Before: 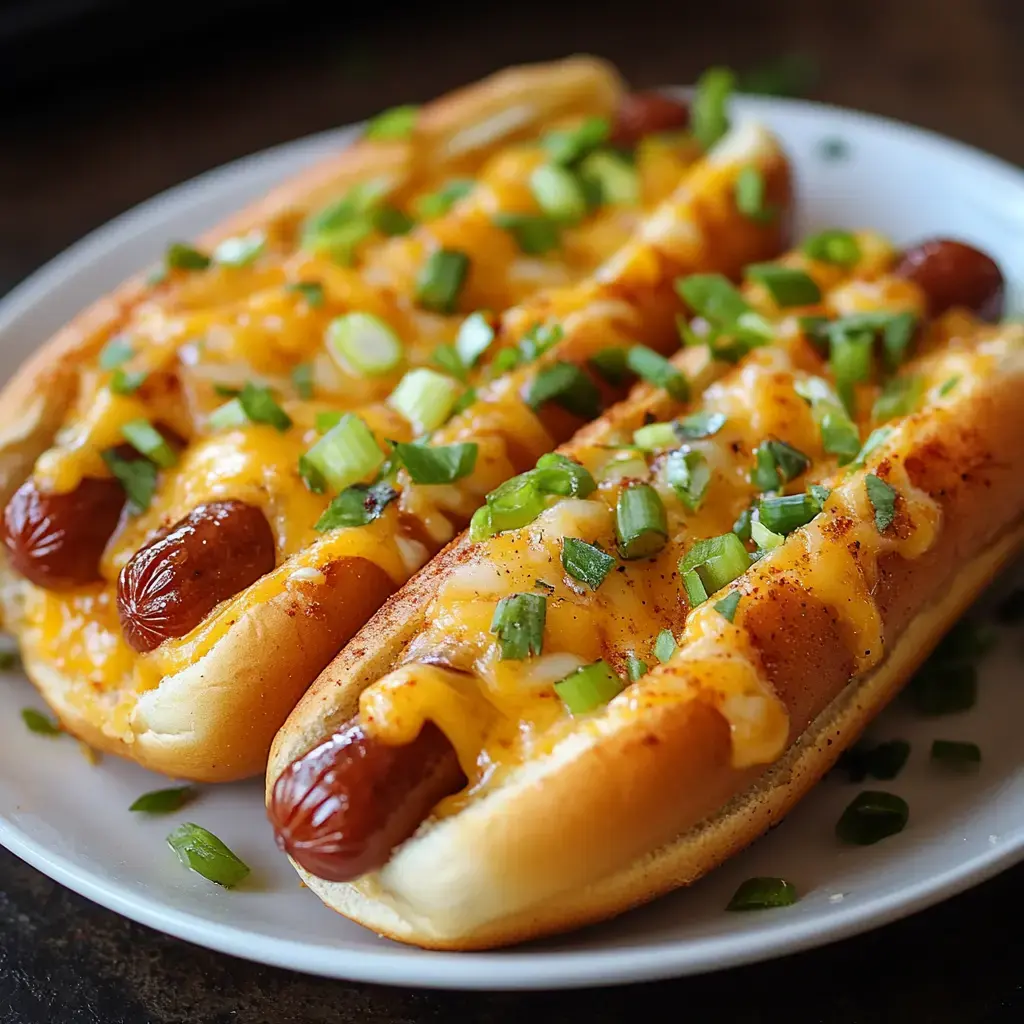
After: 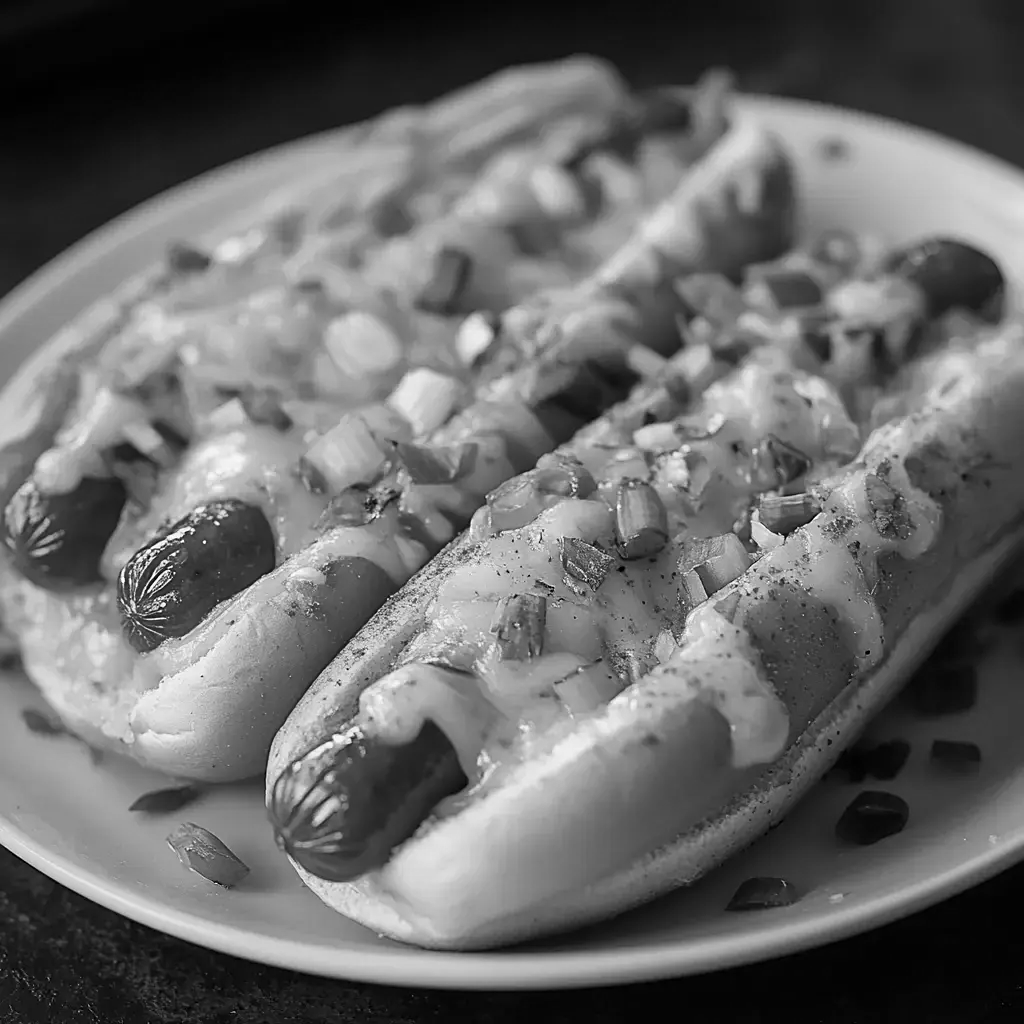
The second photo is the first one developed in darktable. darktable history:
monochrome: a 73.58, b 64.21
sharpen: amount 0.2
